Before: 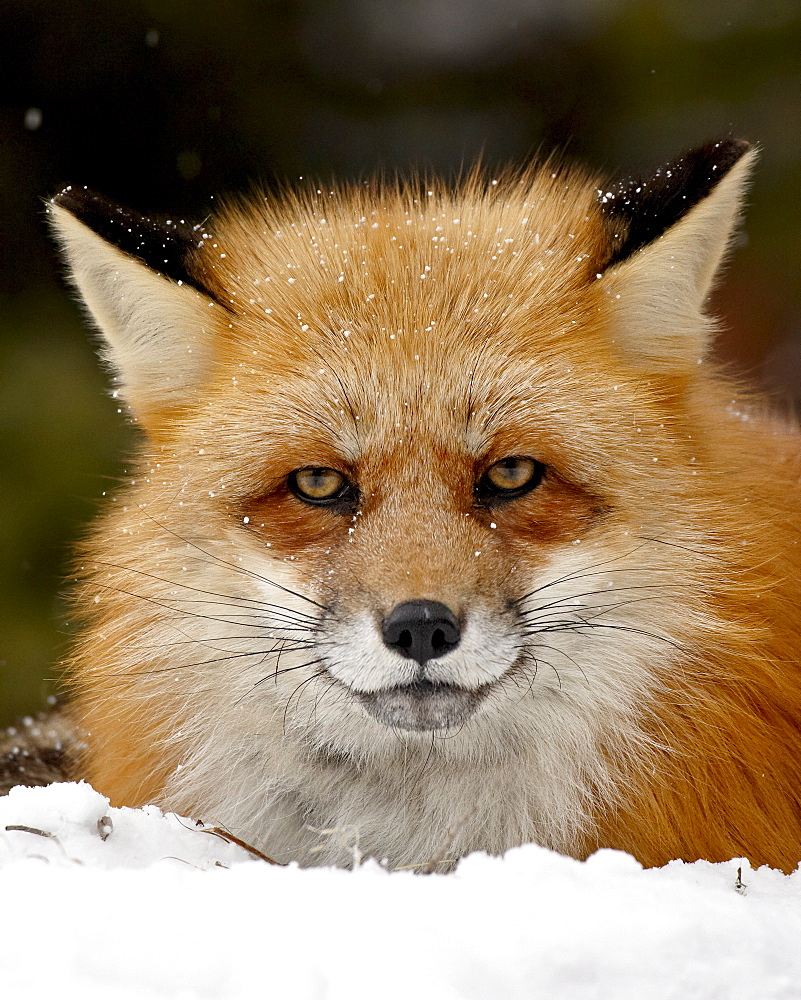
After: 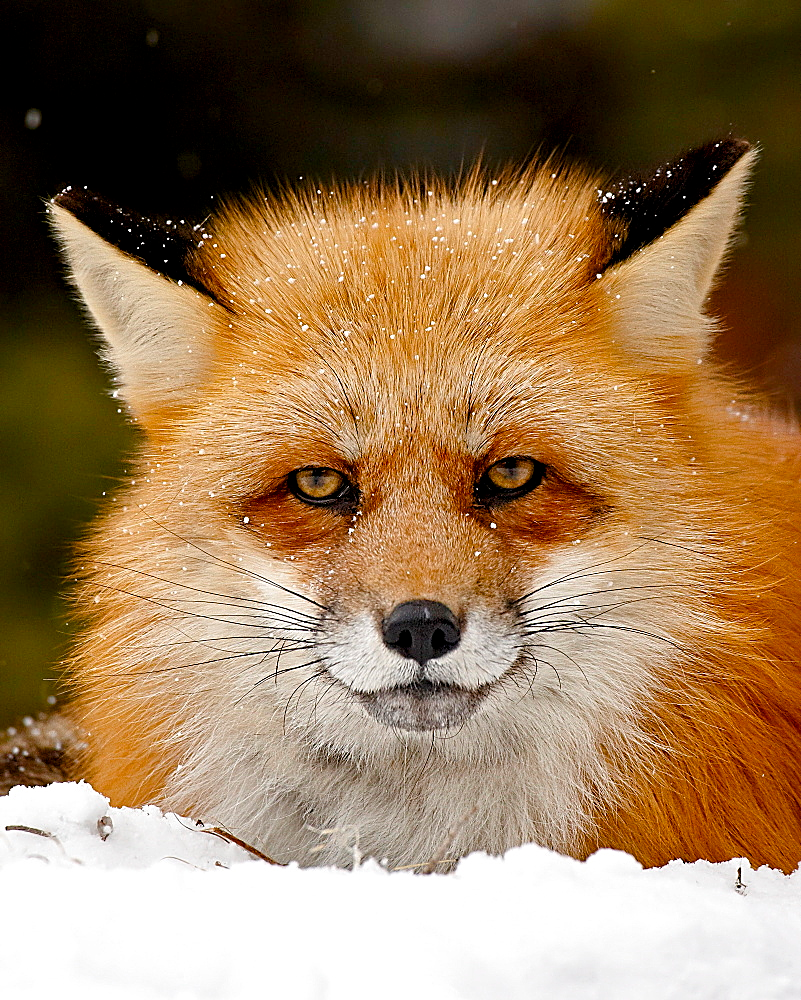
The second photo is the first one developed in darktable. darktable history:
sharpen: radius 1.967
color balance rgb: perceptual saturation grading › global saturation 20%, perceptual saturation grading › highlights -25%, perceptual saturation grading › shadows 25%
